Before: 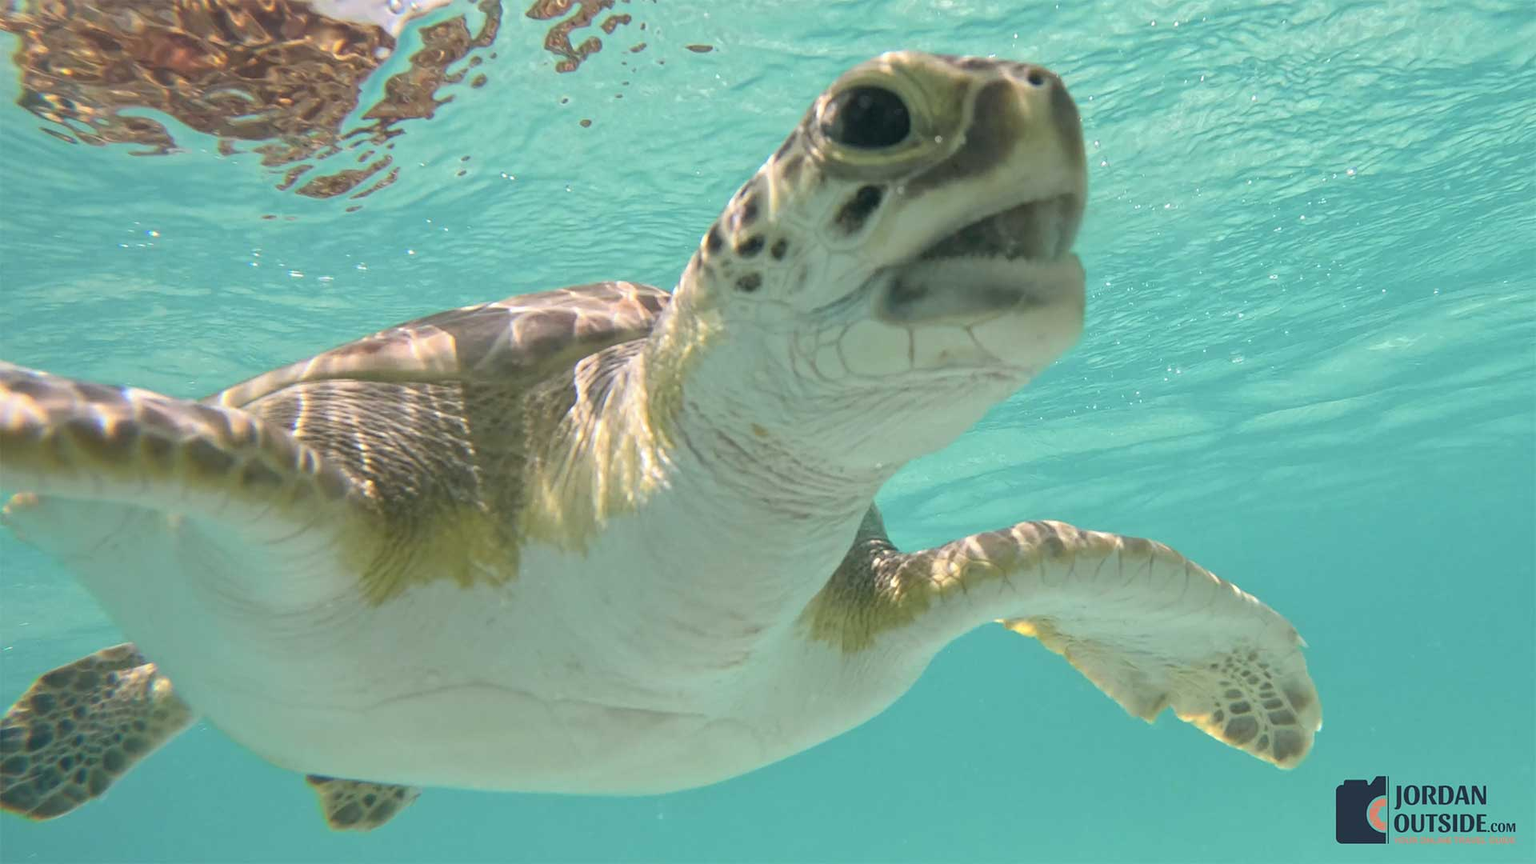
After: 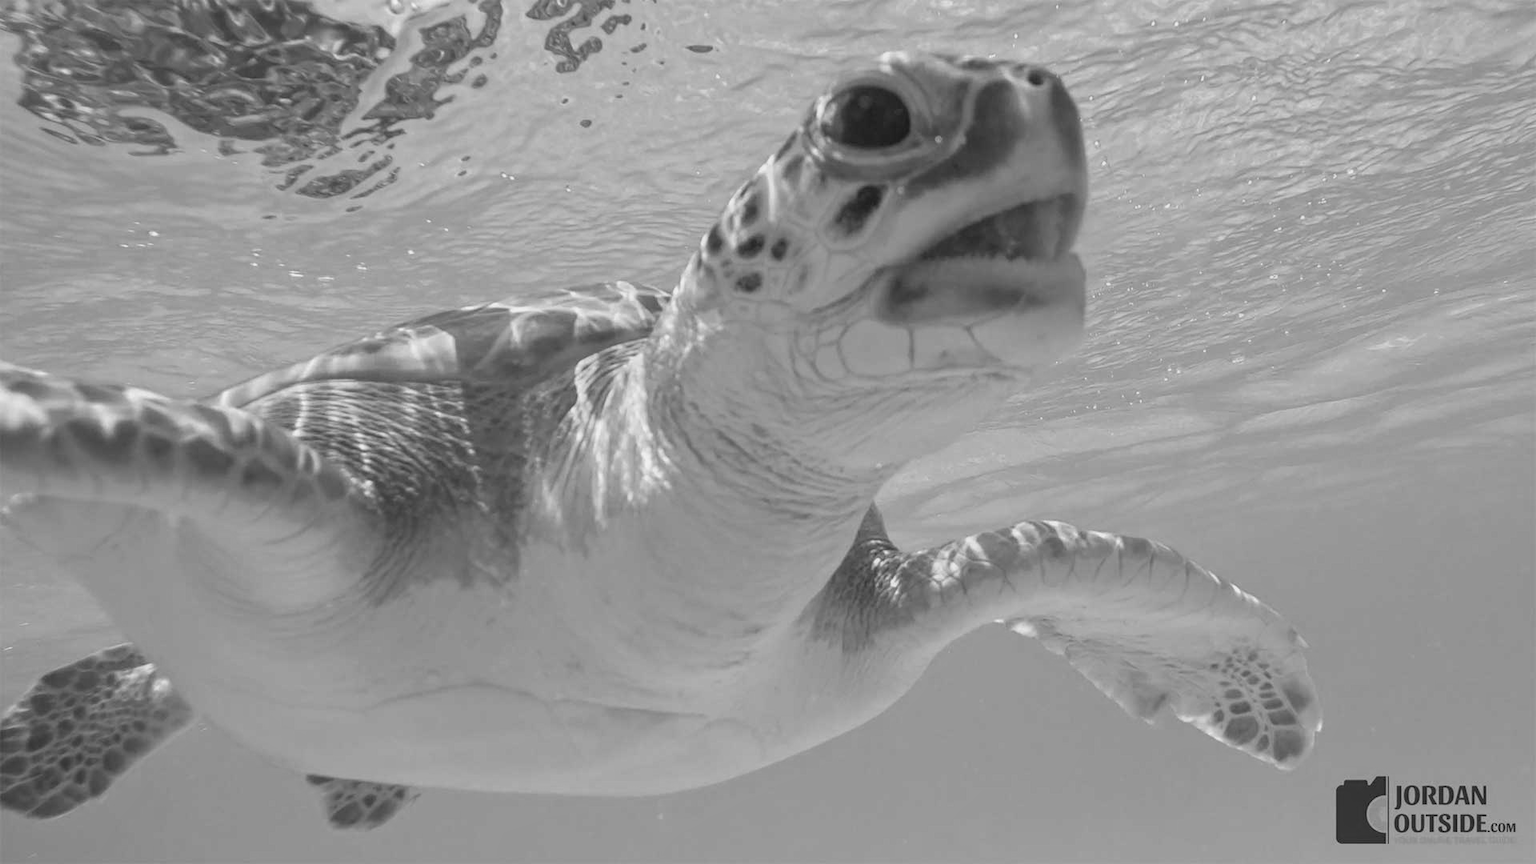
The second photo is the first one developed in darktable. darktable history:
local contrast: detail 130%
contrast brightness saturation: contrast -0.19, saturation 0.19
monochrome: size 1
